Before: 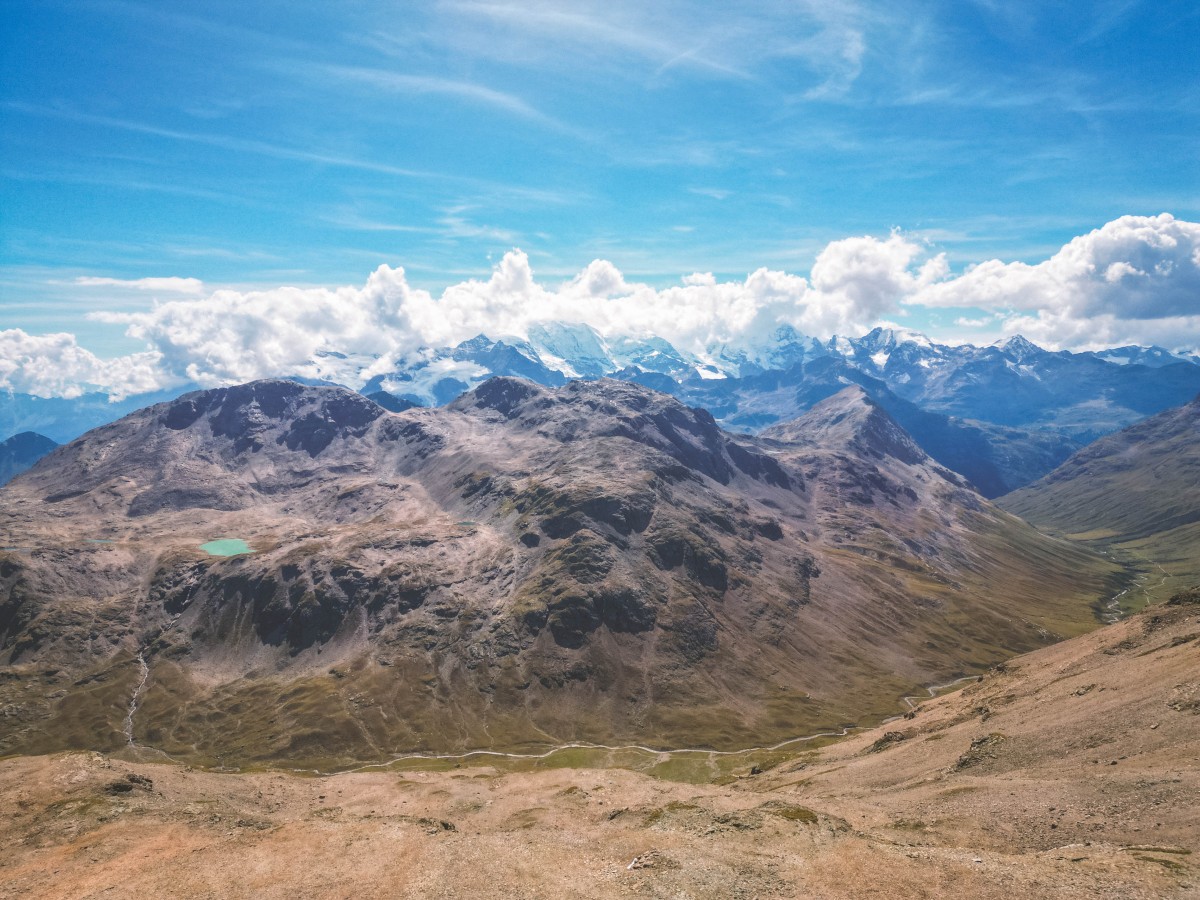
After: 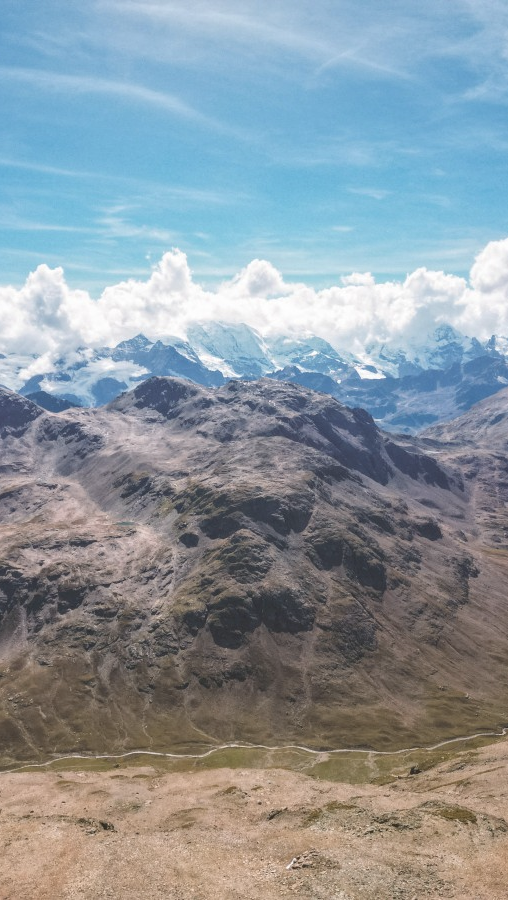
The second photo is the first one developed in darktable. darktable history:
color correction: highlights b* -0.037, saturation 0.798
crop: left 28.485%, right 29.131%
